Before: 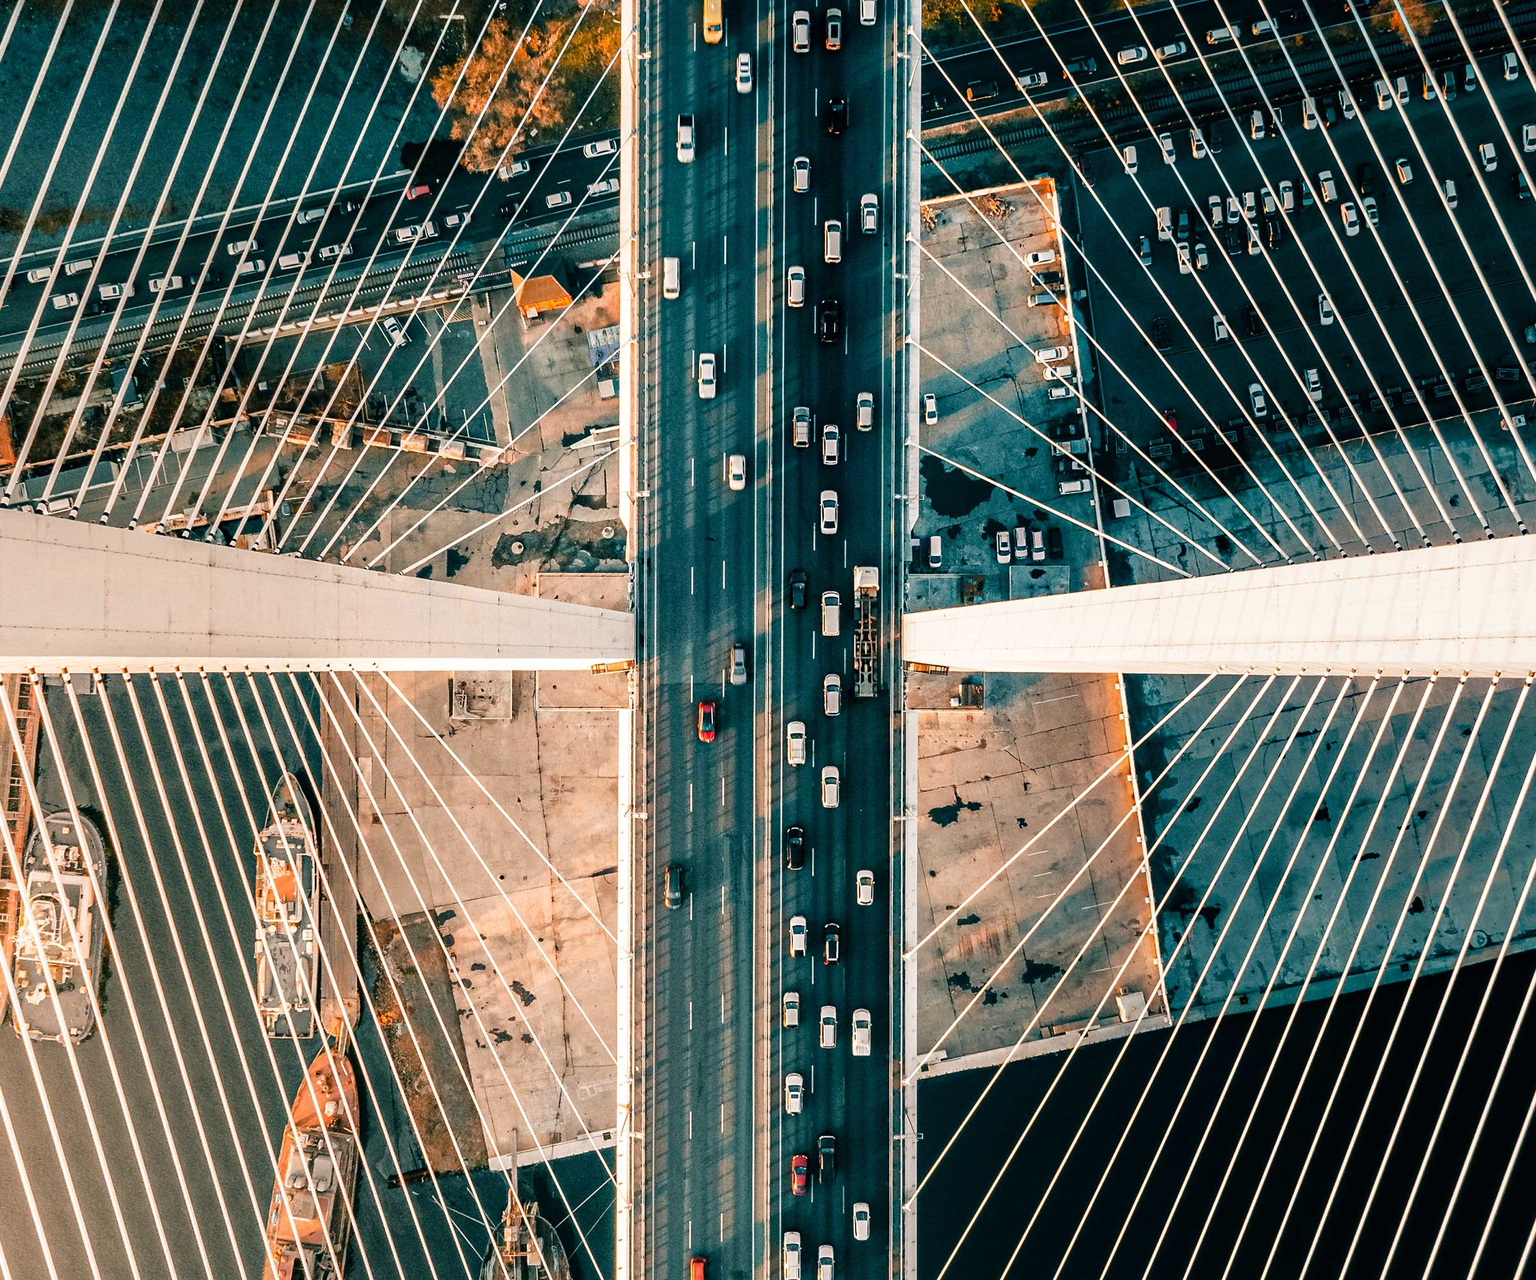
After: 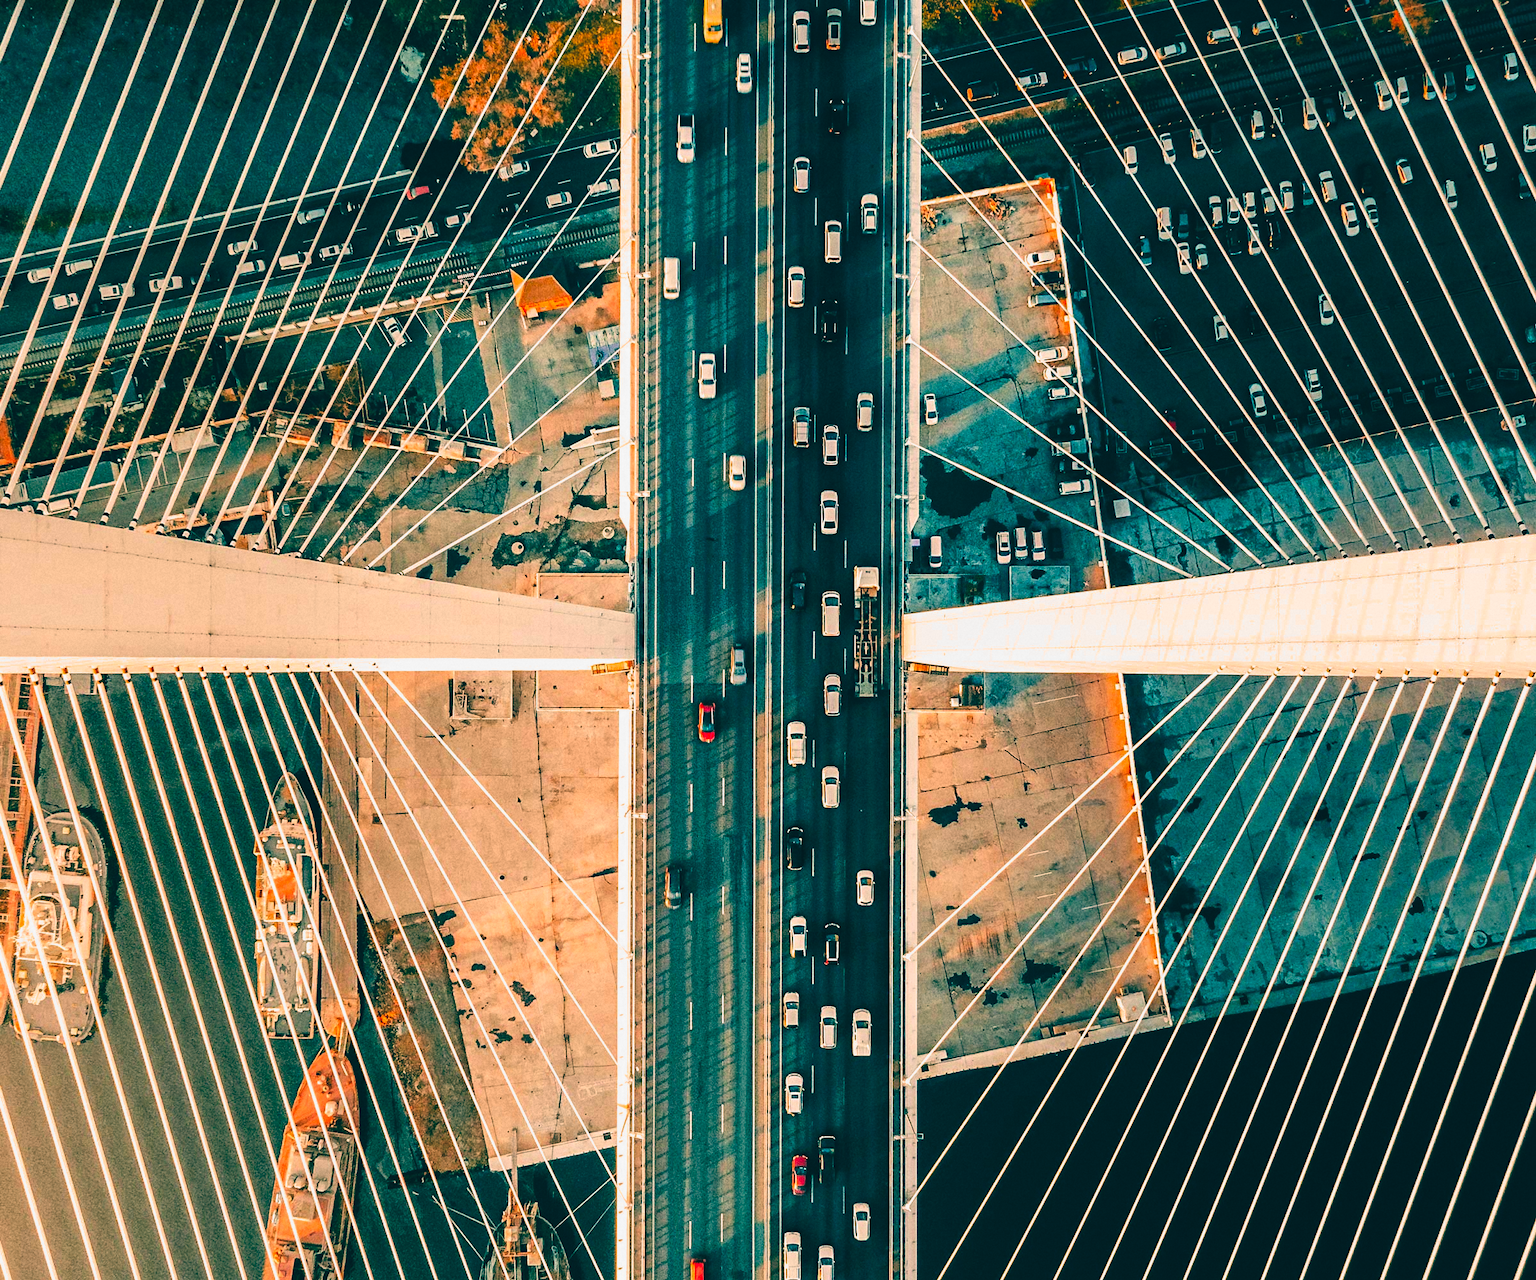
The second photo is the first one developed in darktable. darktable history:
color correction: saturation 1.32
grain: coarseness 7.08 ISO, strength 21.67%, mid-tones bias 59.58%
tone equalizer: -8 EV -0.75 EV, -7 EV -0.7 EV, -6 EV -0.6 EV, -5 EV -0.4 EV, -3 EV 0.4 EV, -2 EV 0.6 EV, -1 EV 0.7 EV, +0 EV 0.75 EV, edges refinement/feathering 500, mask exposure compensation -1.57 EV, preserve details no
filmic rgb: middle gray luminance 18.42%, black relative exposure -10.5 EV, white relative exposure 3.4 EV, threshold 6 EV, target black luminance 0%, hardness 6.03, latitude 99%, contrast 0.847, shadows ↔ highlights balance 0.505%, add noise in highlights 0, preserve chrominance max RGB, color science v3 (2019), use custom middle-gray values true, iterations of high-quality reconstruction 0, contrast in highlights soft, enable highlight reconstruction true
color balance: lift [1.005, 0.99, 1.007, 1.01], gamma [1, 0.979, 1.011, 1.021], gain [0.923, 1.098, 1.025, 0.902], input saturation 90.45%, contrast 7.73%, output saturation 105.91%
exposure: compensate highlight preservation false
